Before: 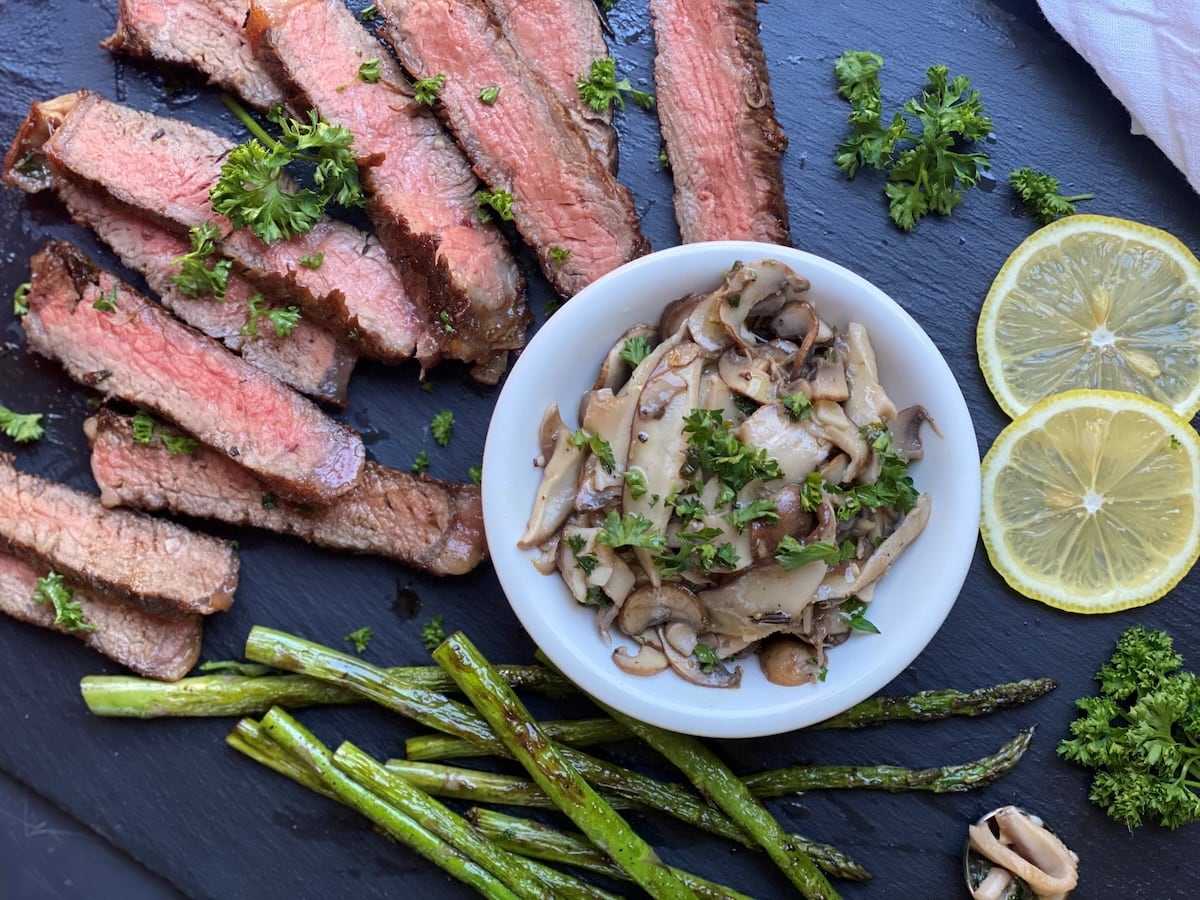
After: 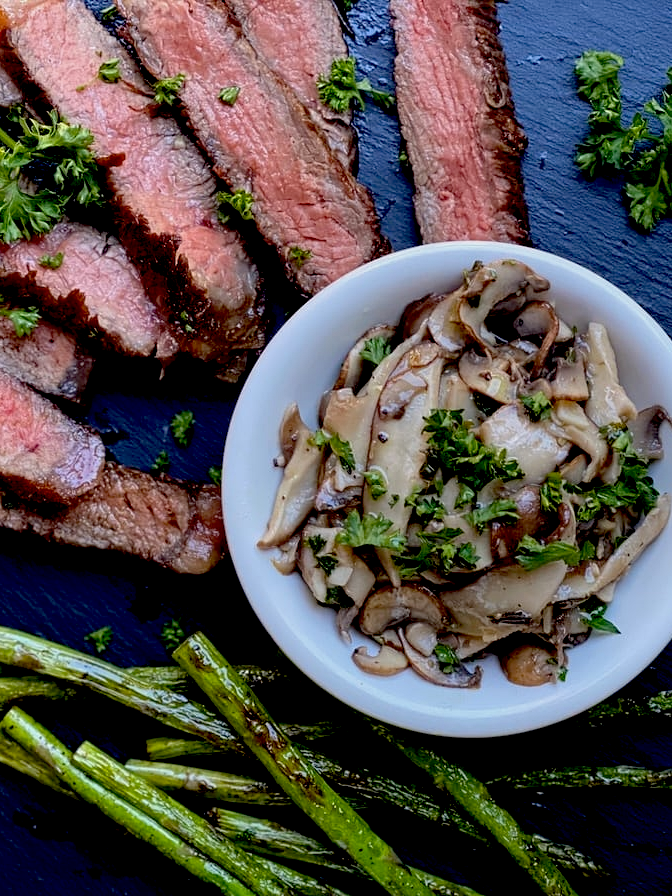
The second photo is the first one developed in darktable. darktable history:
crop: left 21.674%, right 22.086%
exposure: black level correction 0.046, exposure -0.228 EV, compensate highlight preservation false
color zones: mix -62.47%
contrast equalizer: y [[0.5, 0.5, 0.5, 0.512, 0.552, 0.62], [0.5 ×6], [0.5 ×4, 0.504, 0.553], [0 ×6], [0 ×6]]
